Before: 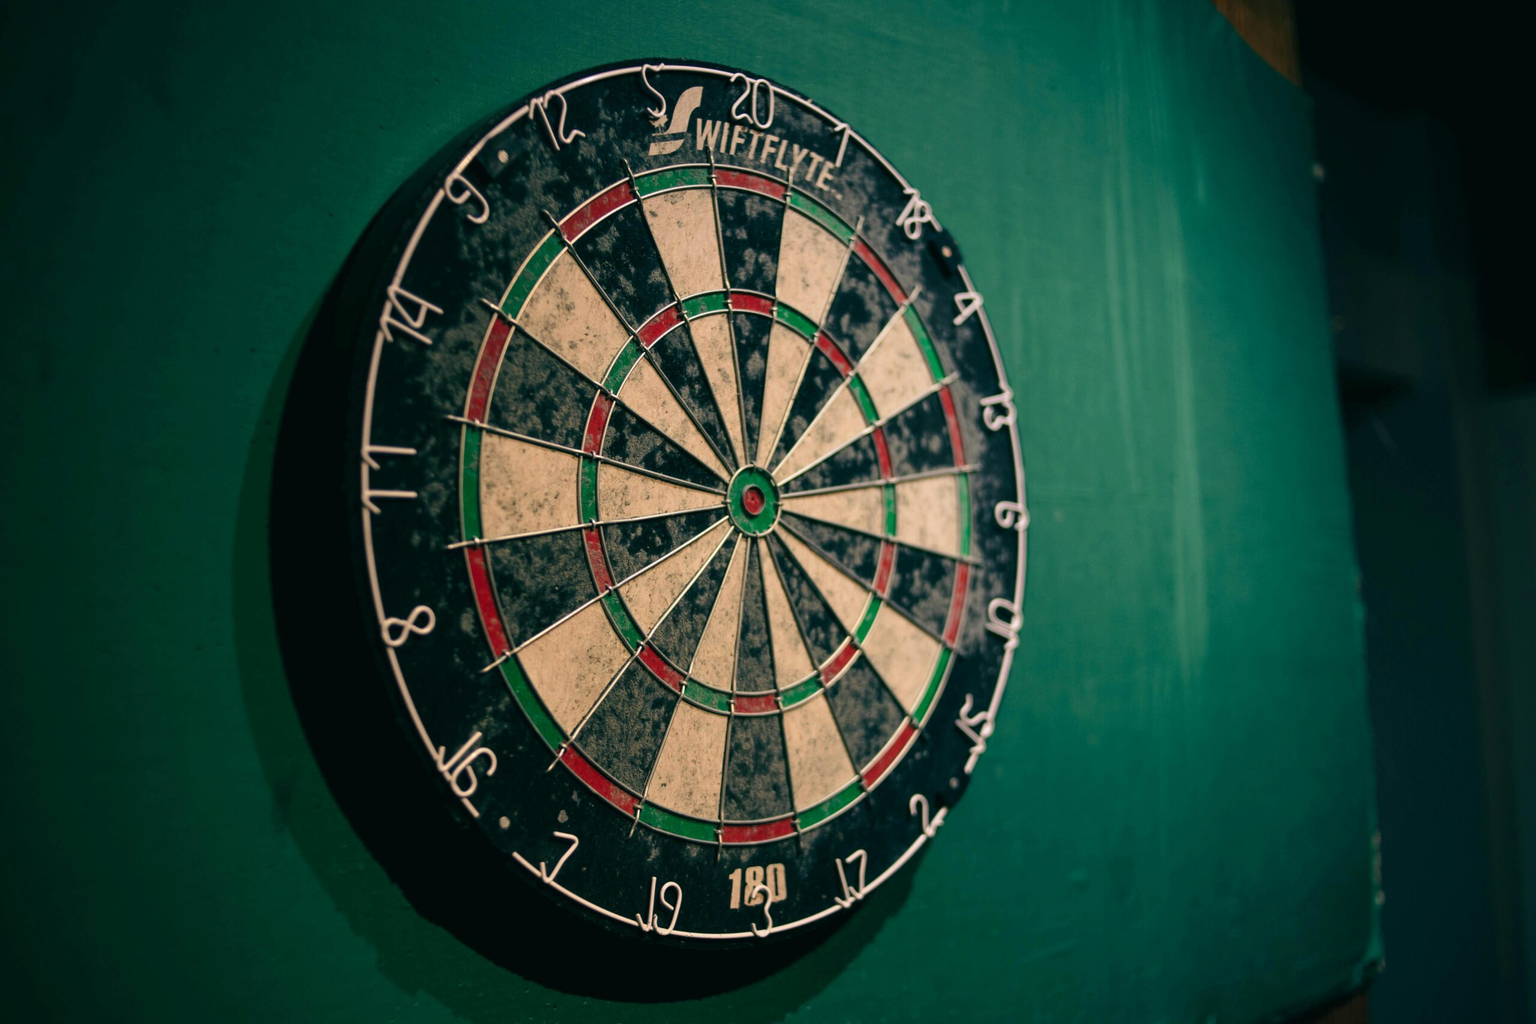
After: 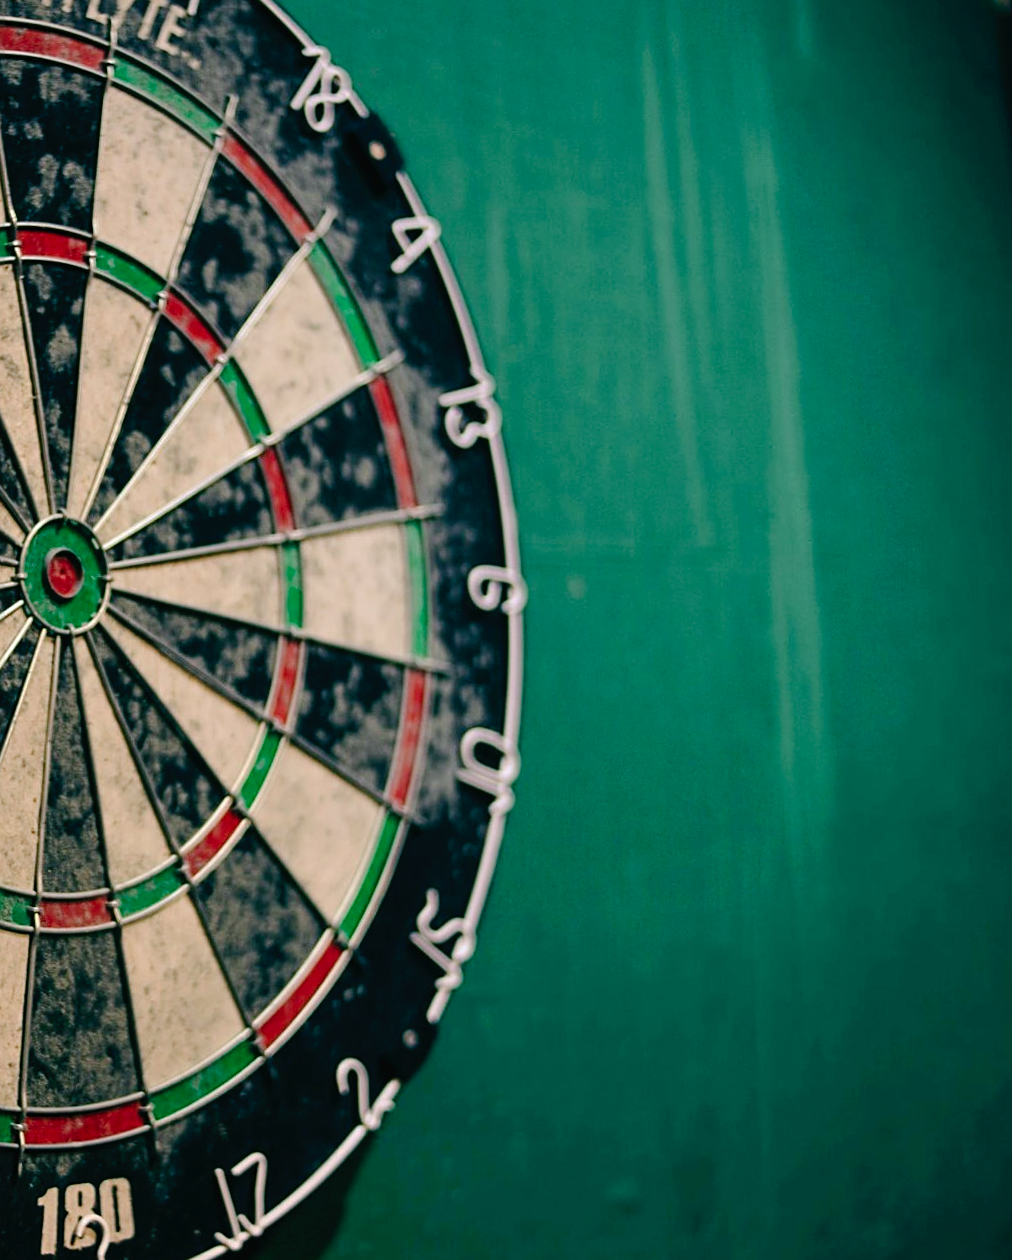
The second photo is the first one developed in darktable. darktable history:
tone curve: curves: ch0 [(0, 0) (0.003, 0.016) (0.011, 0.015) (0.025, 0.017) (0.044, 0.026) (0.069, 0.034) (0.1, 0.043) (0.136, 0.068) (0.177, 0.119) (0.224, 0.175) (0.277, 0.251) (0.335, 0.328) (0.399, 0.415) (0.468, 0.499) (0.543, 0.58) (0.623, 0.659) (0.709, 0.731) (0.801, 0.807) (0.898, 0.895) (1, 1)], preserve colors none
sharpen: on, module defaults
crop: left 45.721%, top 13.393%, right 14.118%, bottom 10.01%
rotate and perspective: rotation -1.32°, lens shift (horizontal) -0.031, crop left 0.015, crop right 0.985, crop top 0.047, crop bottom 0.982
white balance: red 0.967, blue 1.049
